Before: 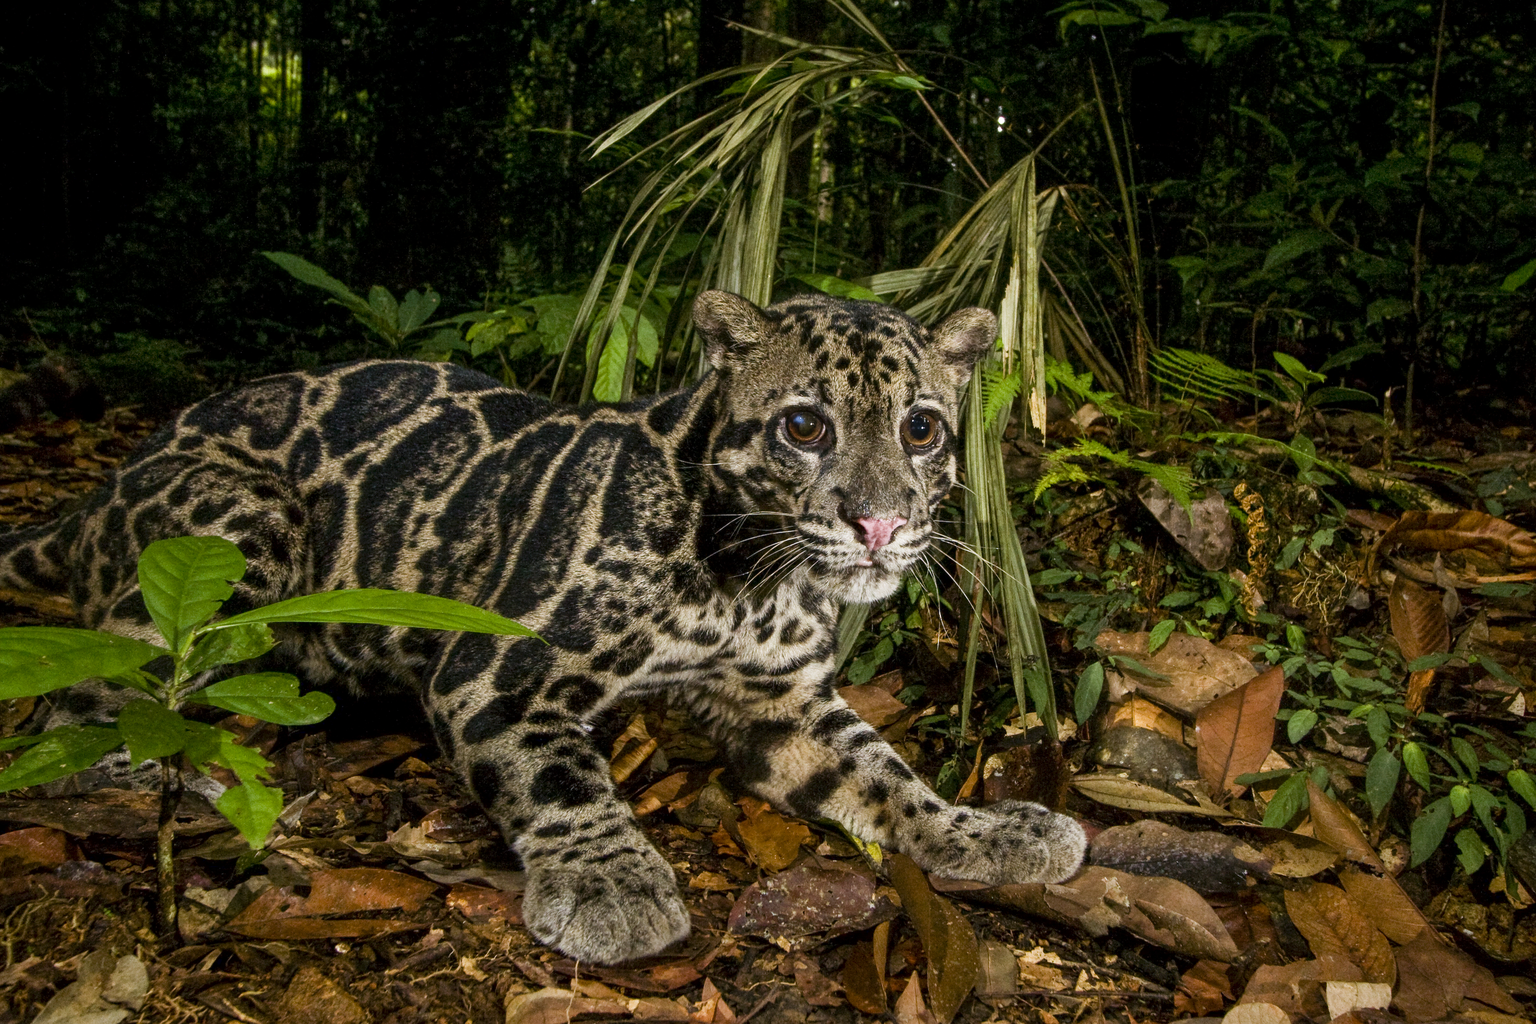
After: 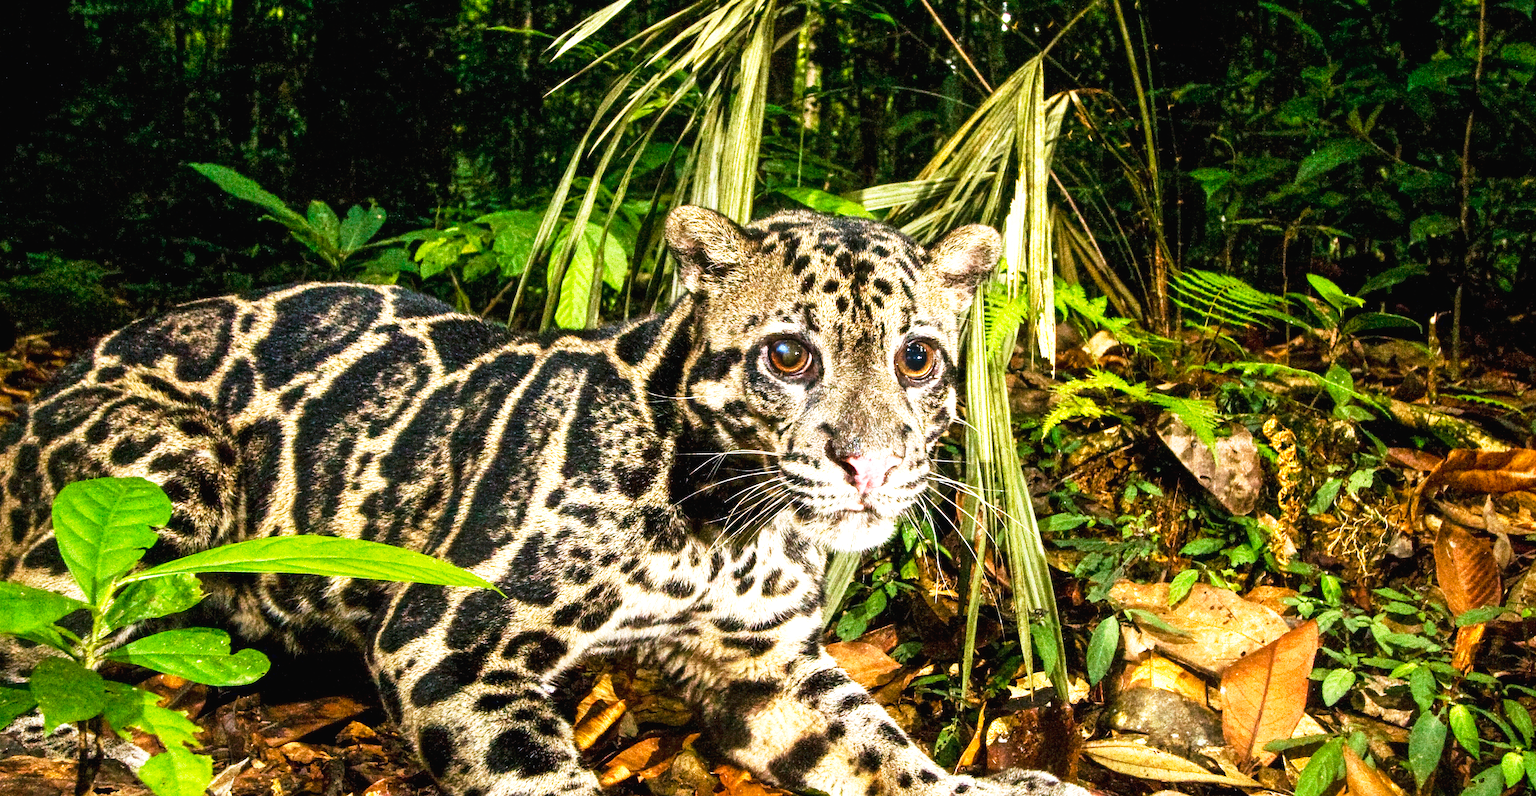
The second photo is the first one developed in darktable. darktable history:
exposure: black level correction -0.002, exposure 1.346 EV, compensate exposure bias true, compensate highlight preservation false
crop: left 5.934%, top 10.213%, right 3.527%, bottom 19.365%
base curve: curves: ch0 [(0, 0) (0.005, 0.002) (0.193, 0.295) (0.399, 0.664) (0.75, 0.928) (1, 1)], preserve colors none
